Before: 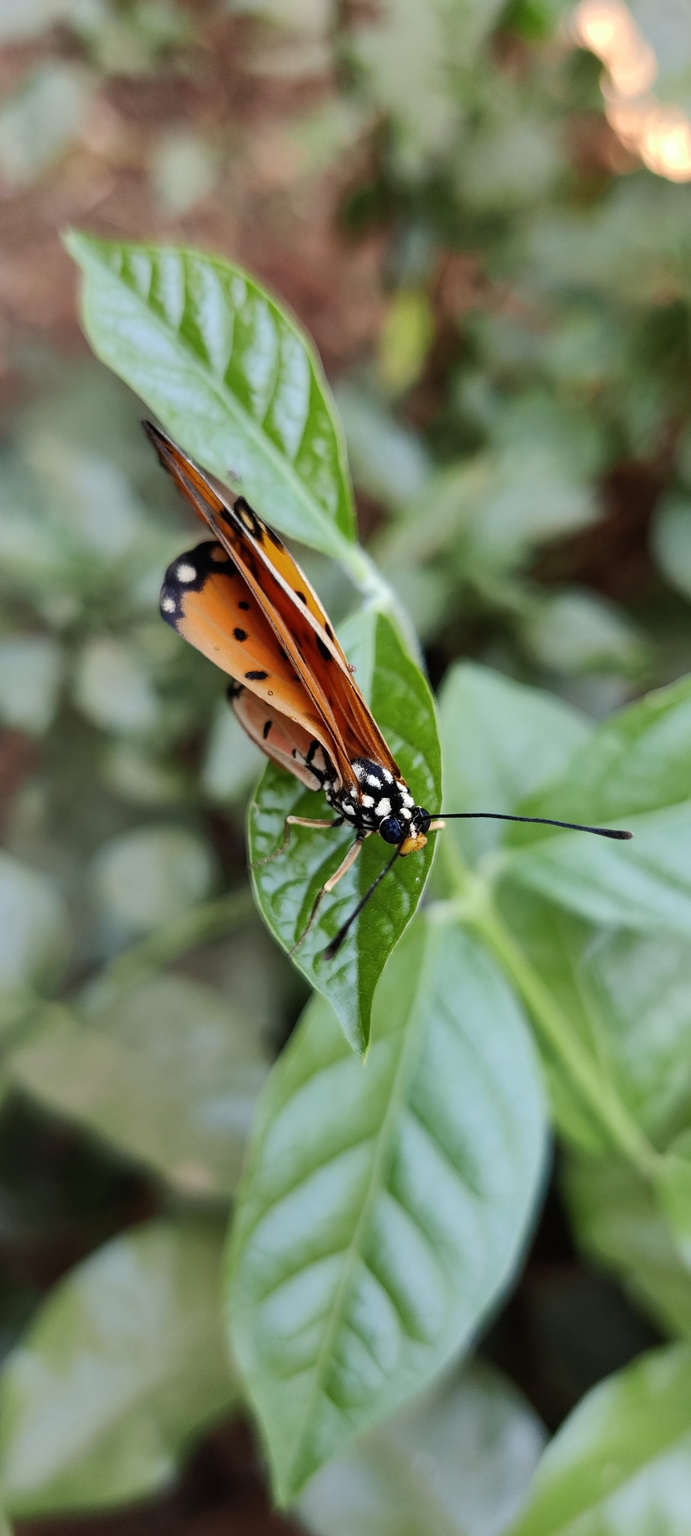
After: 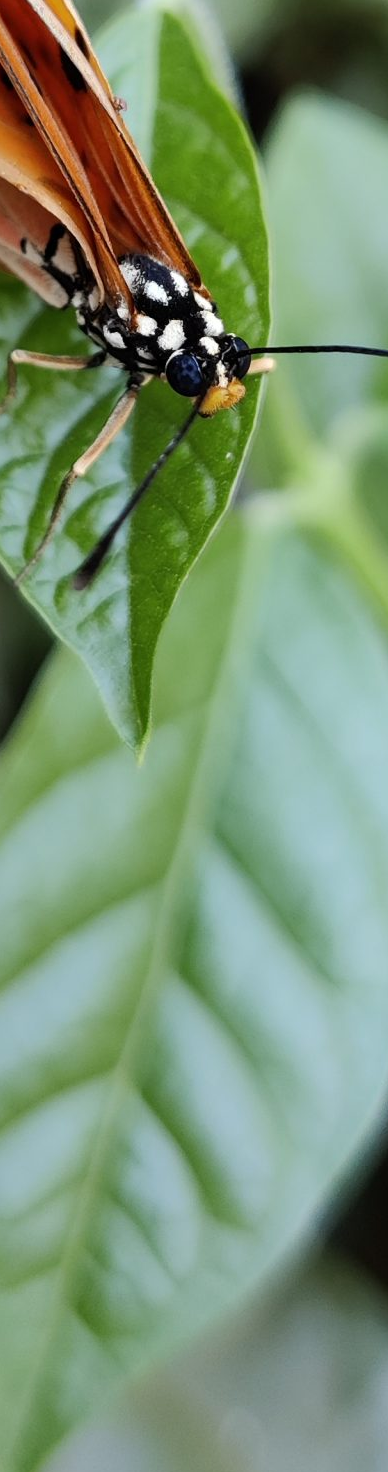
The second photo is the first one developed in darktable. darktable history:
crop: left 40.547%, top 39.453%, right 25.698%, bottom 3.031%
